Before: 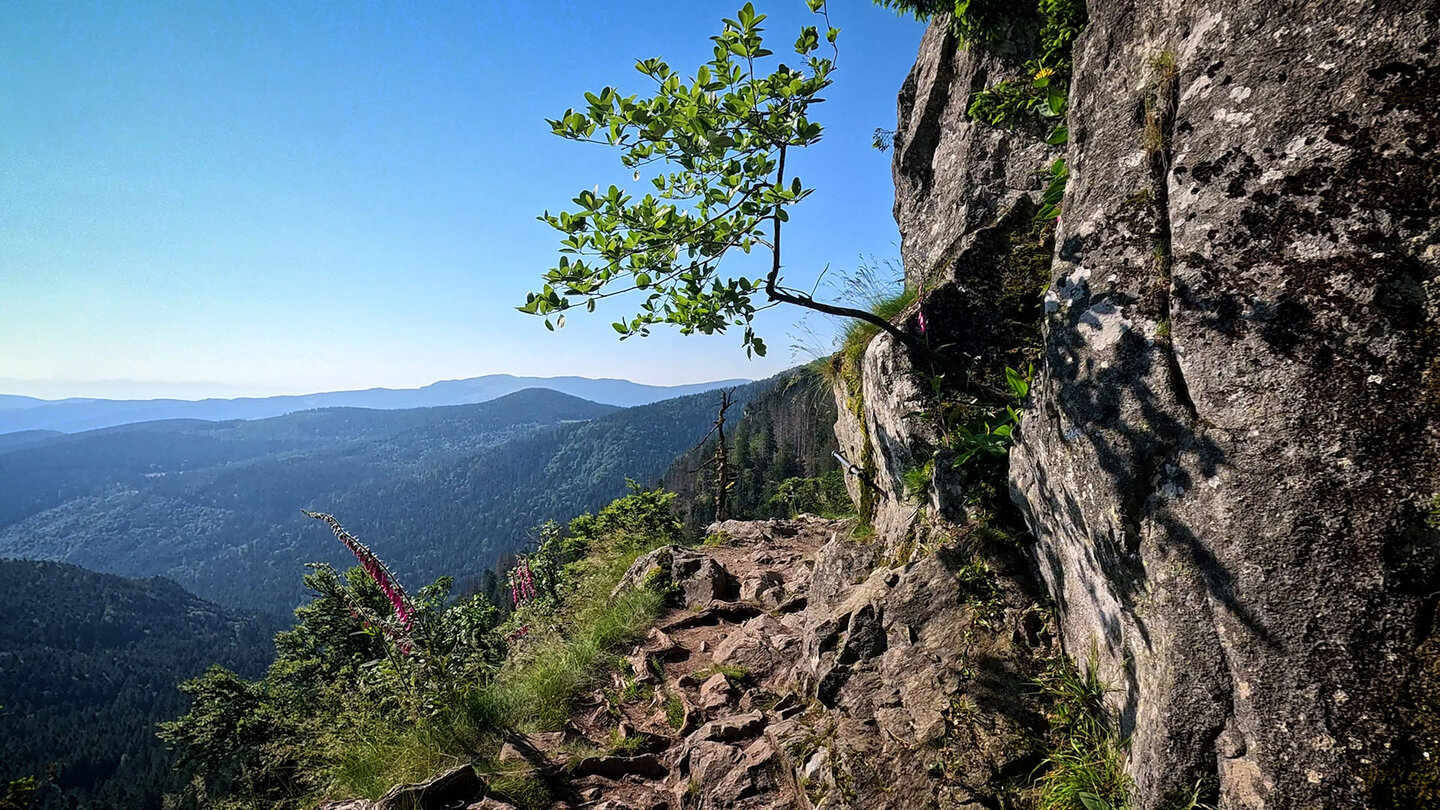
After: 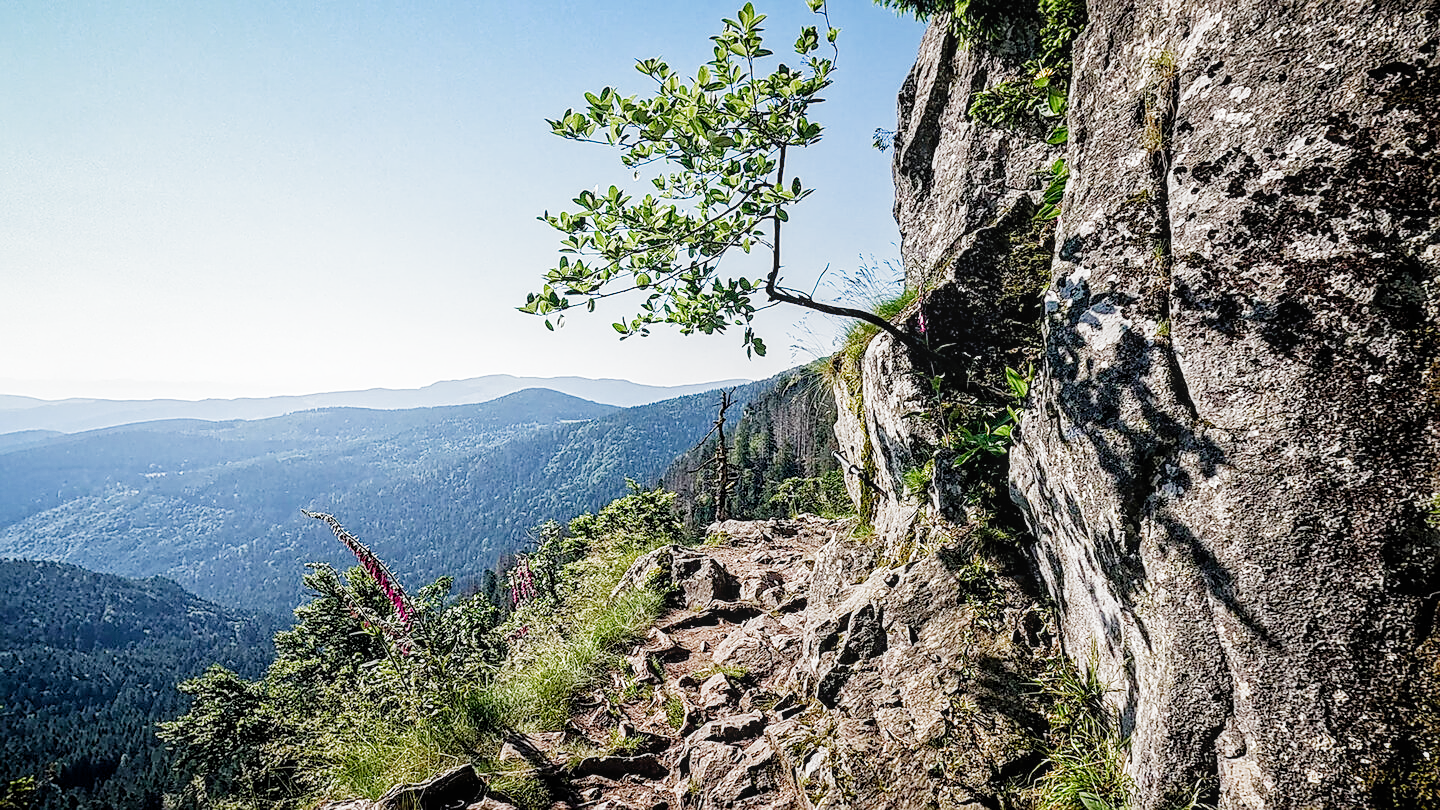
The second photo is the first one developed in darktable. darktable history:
filmic rgb: black relative exposure -7.65 EV, white relative exposure 4.56 EV, hardness 3.61, preserve chrominance no, color science v4 (2020), contrast in shadows soft
sharpen: on, module defaults
exposure: black level correction 0, exposure 1.511 EV, compensate exposure bias true, compensate highlight preservation false
local contrast: on, module defaults
